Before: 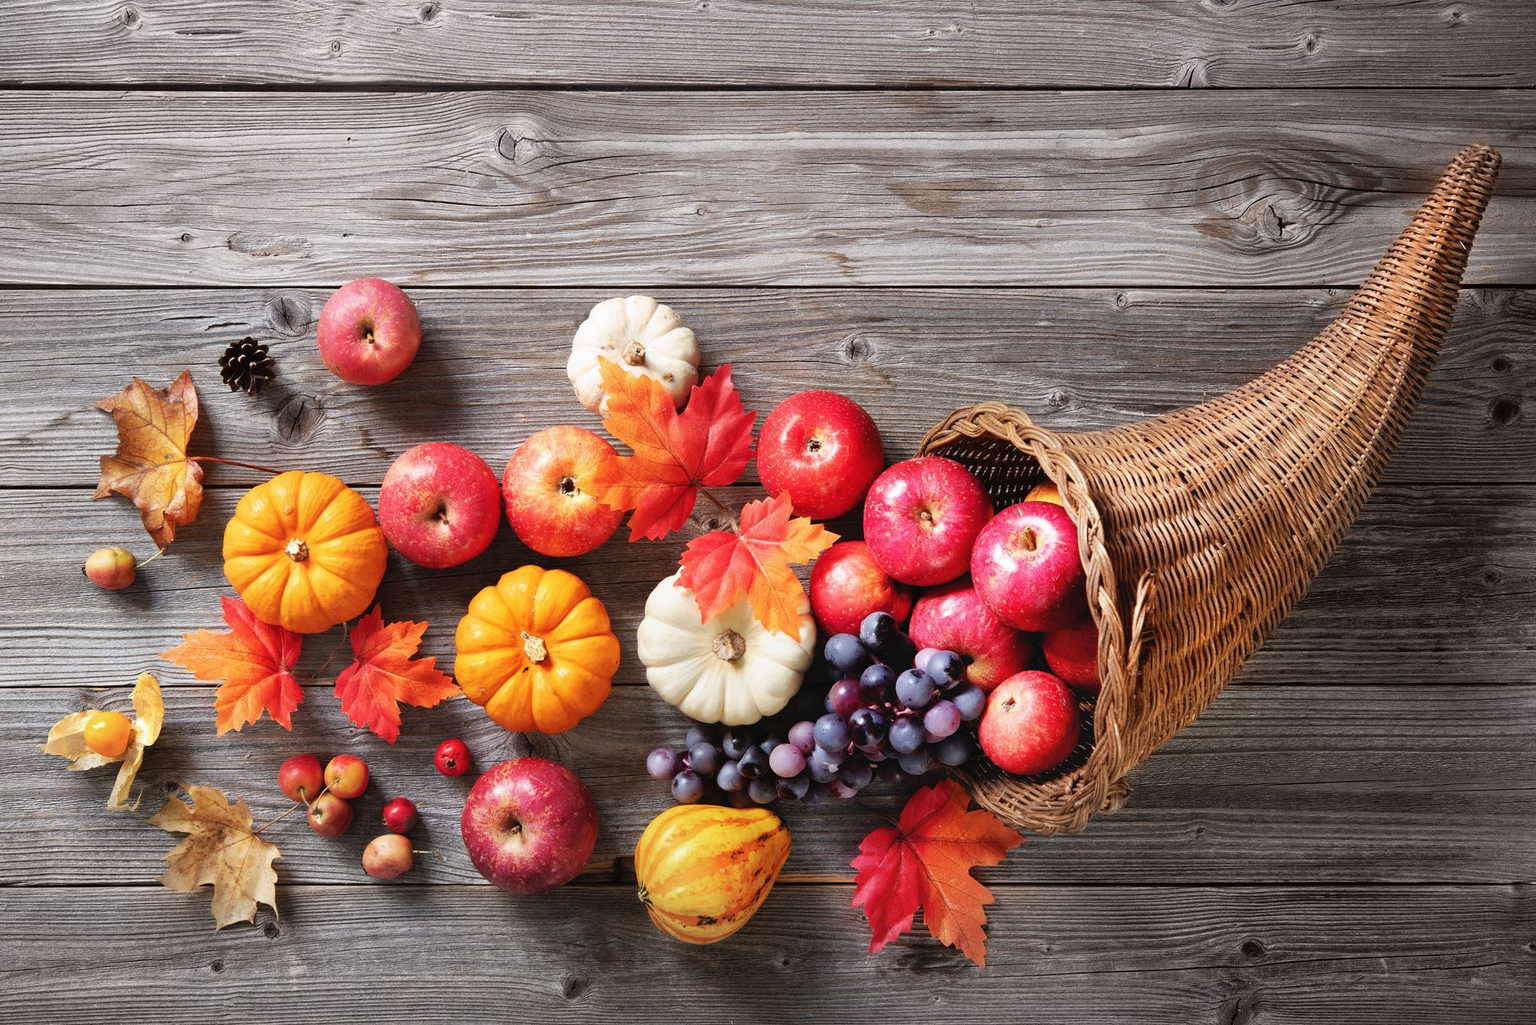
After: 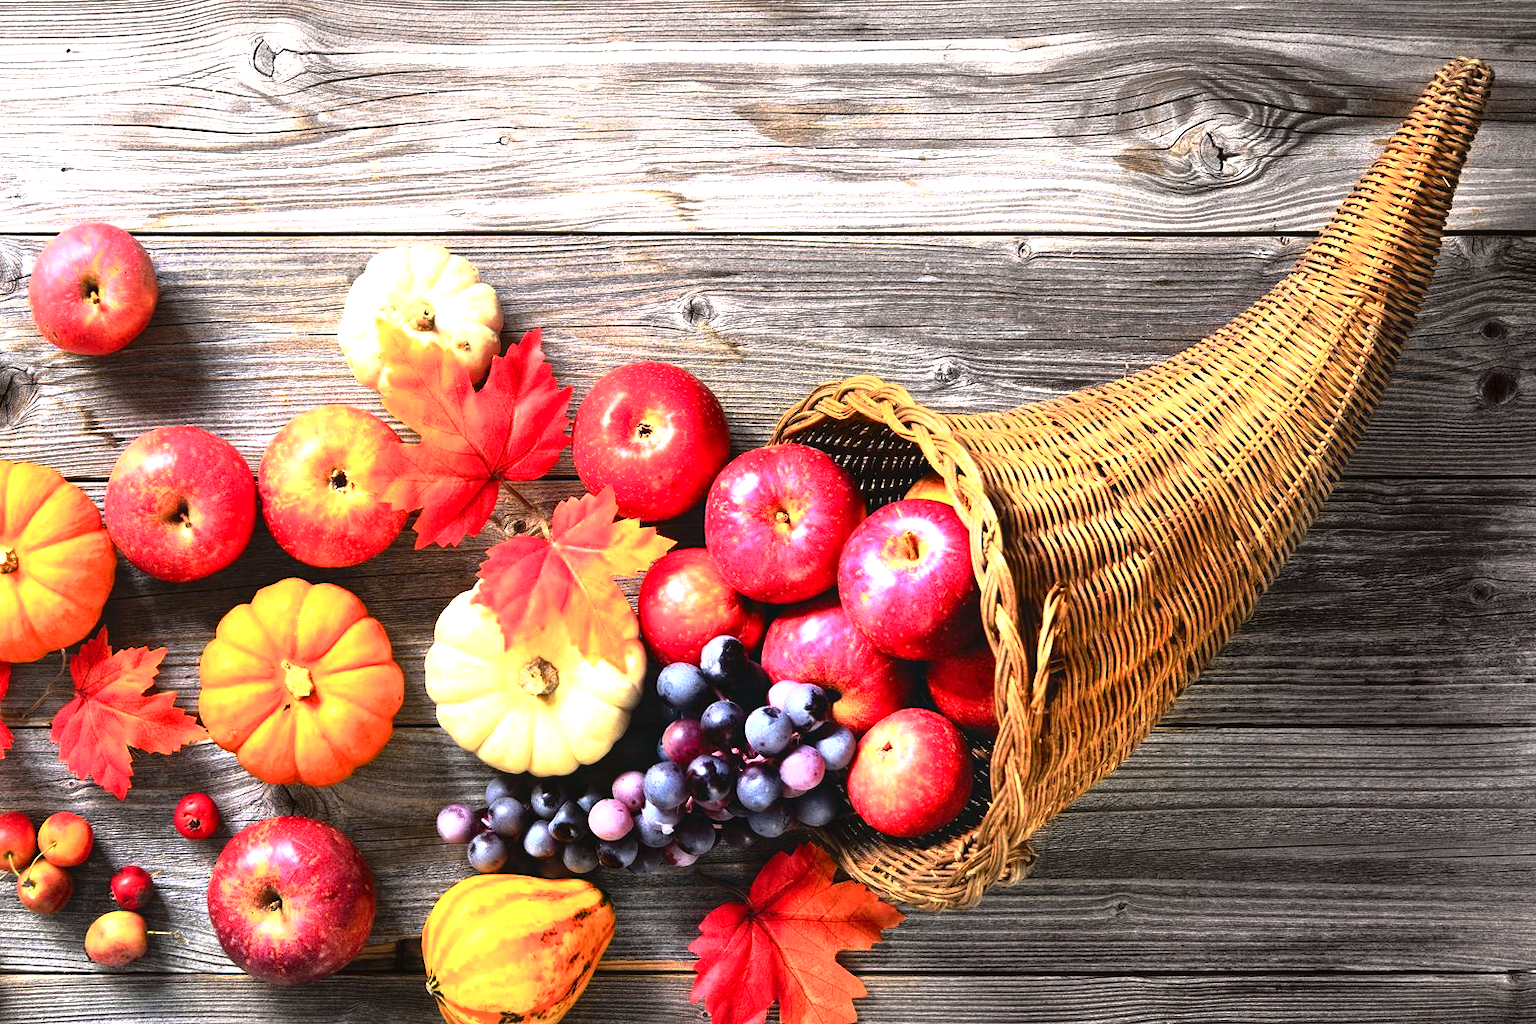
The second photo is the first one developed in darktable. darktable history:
base curve: curves: ch0 [(0, 0) (0.595, 0.418) (1, 1)], preserve colors none
local contrast: highlights 100%, shadows 100%, detail 131%, midtone range 0.2
tone curve: curves: ch0 [(0, 0.018) (0.162, 0.128) (0.434, 0.478) (0.667, 0.785) (0.819, 0.943) (1, 0.991)]; ch1 [(0, 0) (0.402, 0.36) (0.476, 0.449) (0.506, 0.505) (0.523, 0.518) (0.582, 0.586) (0.641, 0.668) (0.7, 0.741) (1, 1)]; ch2 [(0, 0) (0.416, 0.403) (0.483, 0.472) (0.503, 0.505) (0.521, 0.519) (0.547, 0.561) (0.597, 0.643) (0.699, 0.759) (0.997, 0.858)], color space Lab, independent channels
exposure: black level correction -0.002, exposure 1.115 EV, compensate highlight preservation false
crop: left 19.159%, top 9.58%, bottom 9.58%
